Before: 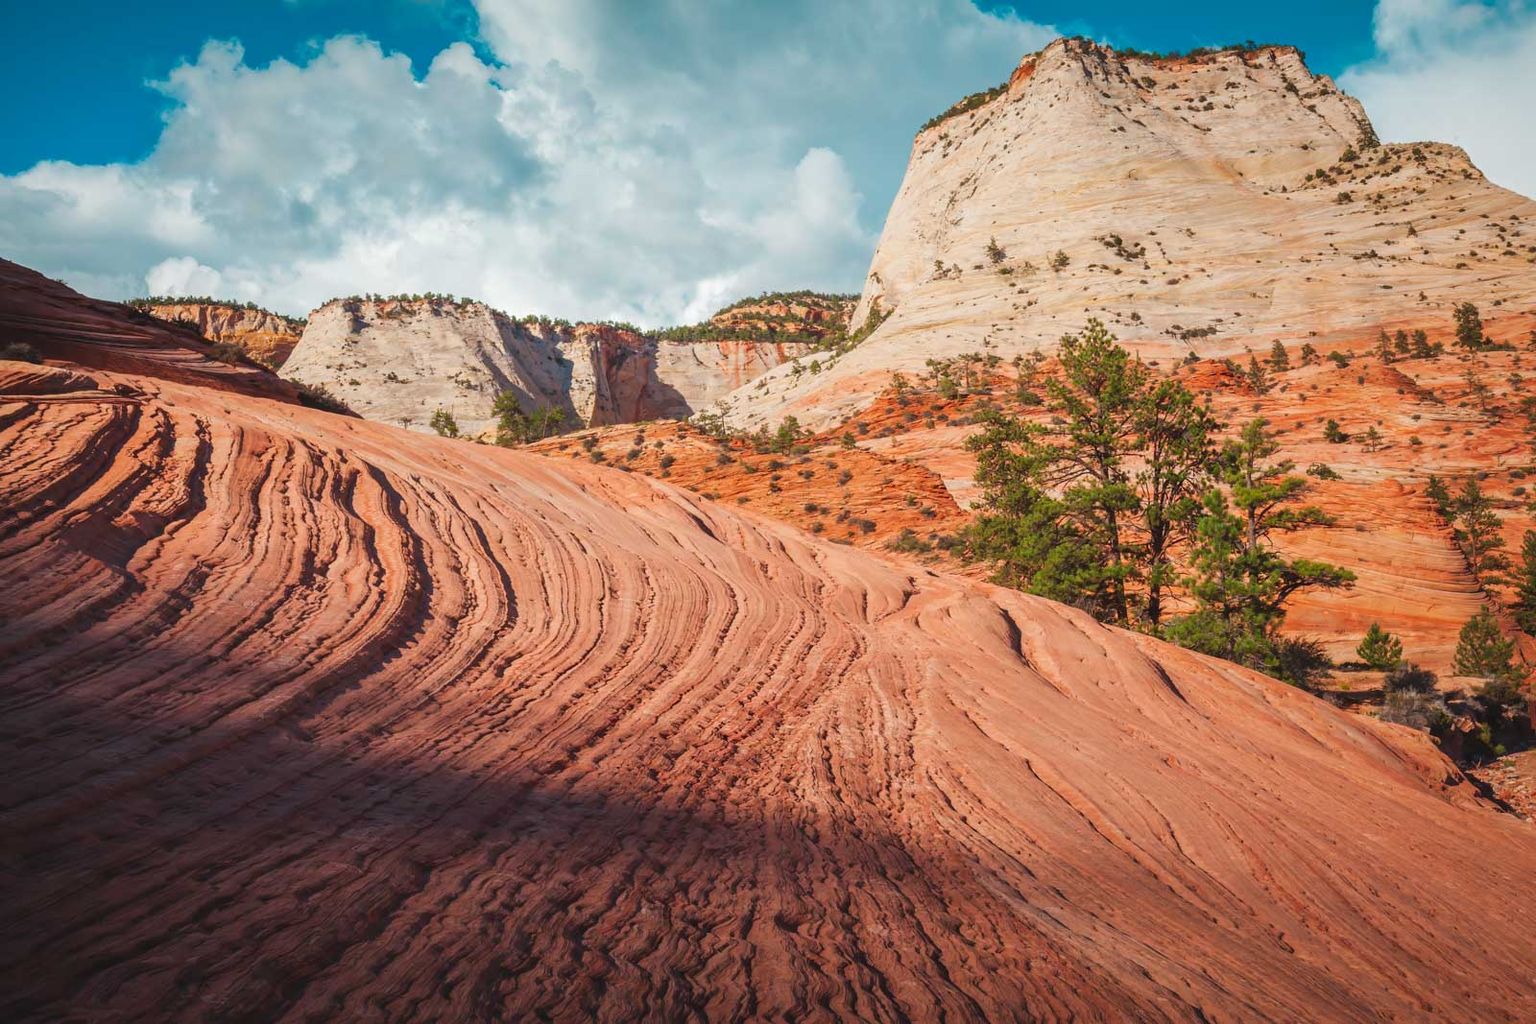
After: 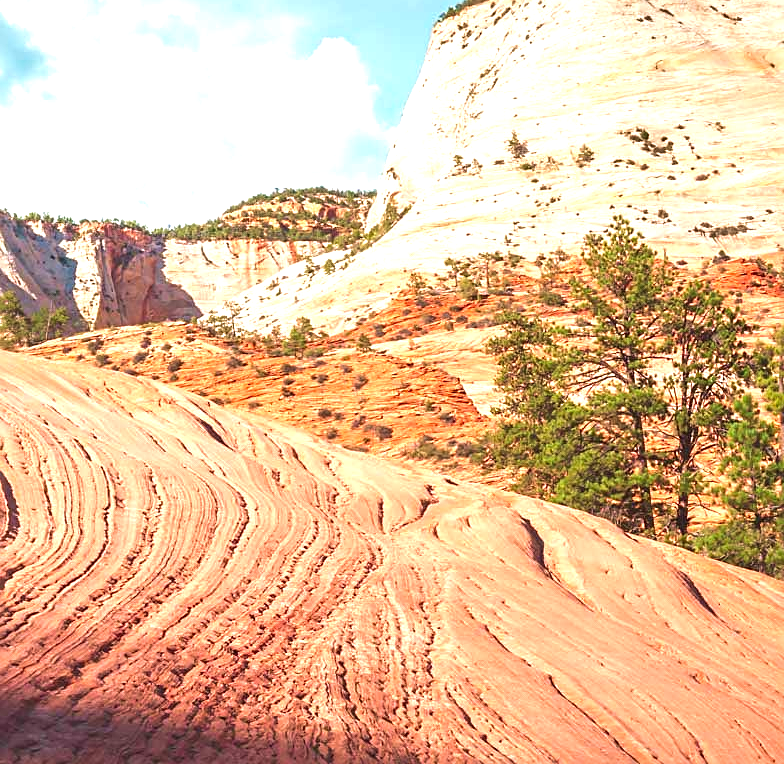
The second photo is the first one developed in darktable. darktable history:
exposure: black level correction 0, exposure 1.101 EV, compensate exposure bias true, compensate highlight preservation false
velvia: on, module defaults
crop: left 32.505%, top 10.923%, right 18.464%, bottom 17.453%
sharpen: on, module defaults
